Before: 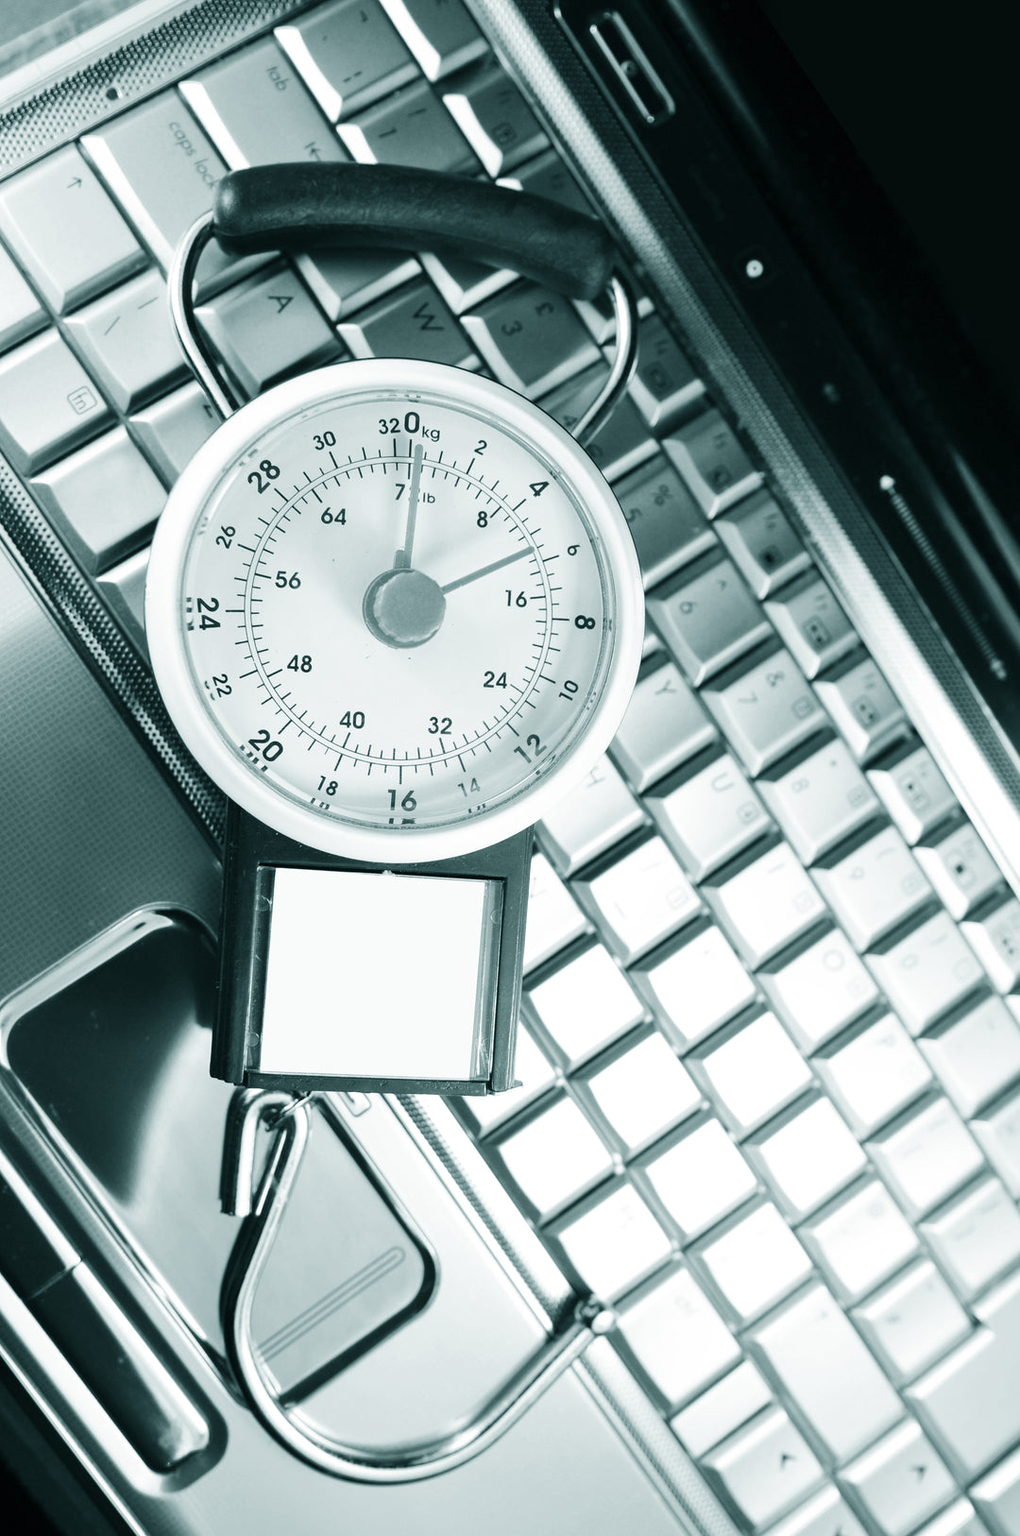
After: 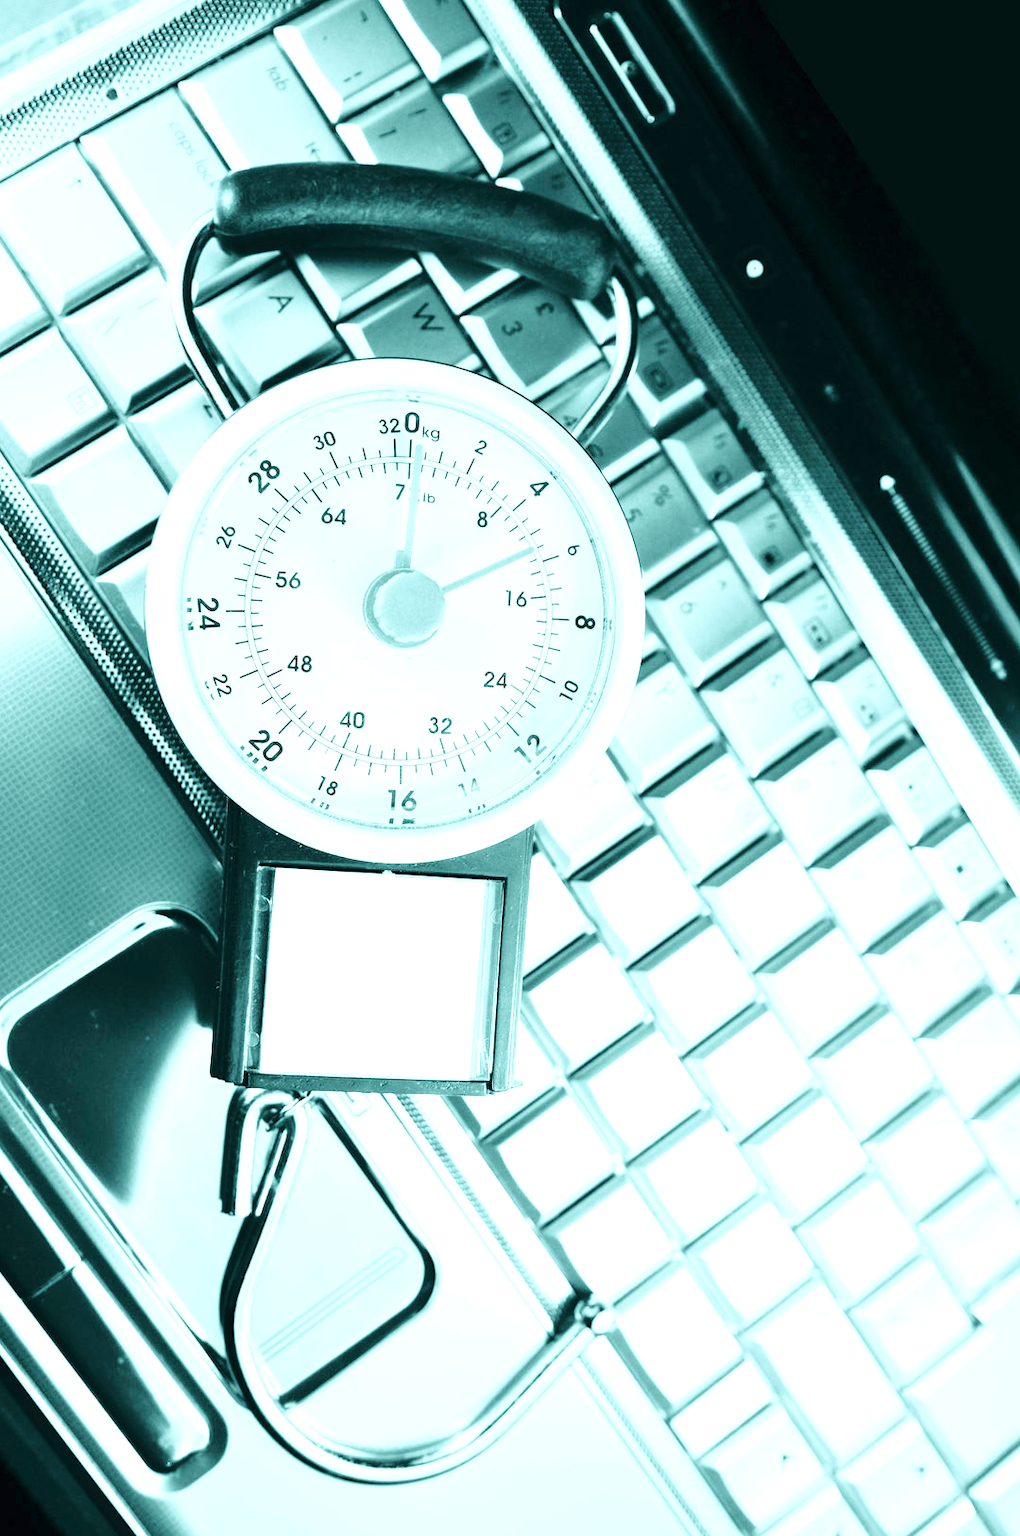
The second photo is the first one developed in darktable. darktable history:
base curve: curves: ch0 [(0, 0) (0.032, 0.037) (0.105, 0.228) (0.435, 0.76) (0.856, 0.983) (1, 1)]
exposure: exposure 0.6 EV, compensate highlight preservation false
color balance rgb: perceptual saturation grading › global saturation 30%, global vibrance 20%
